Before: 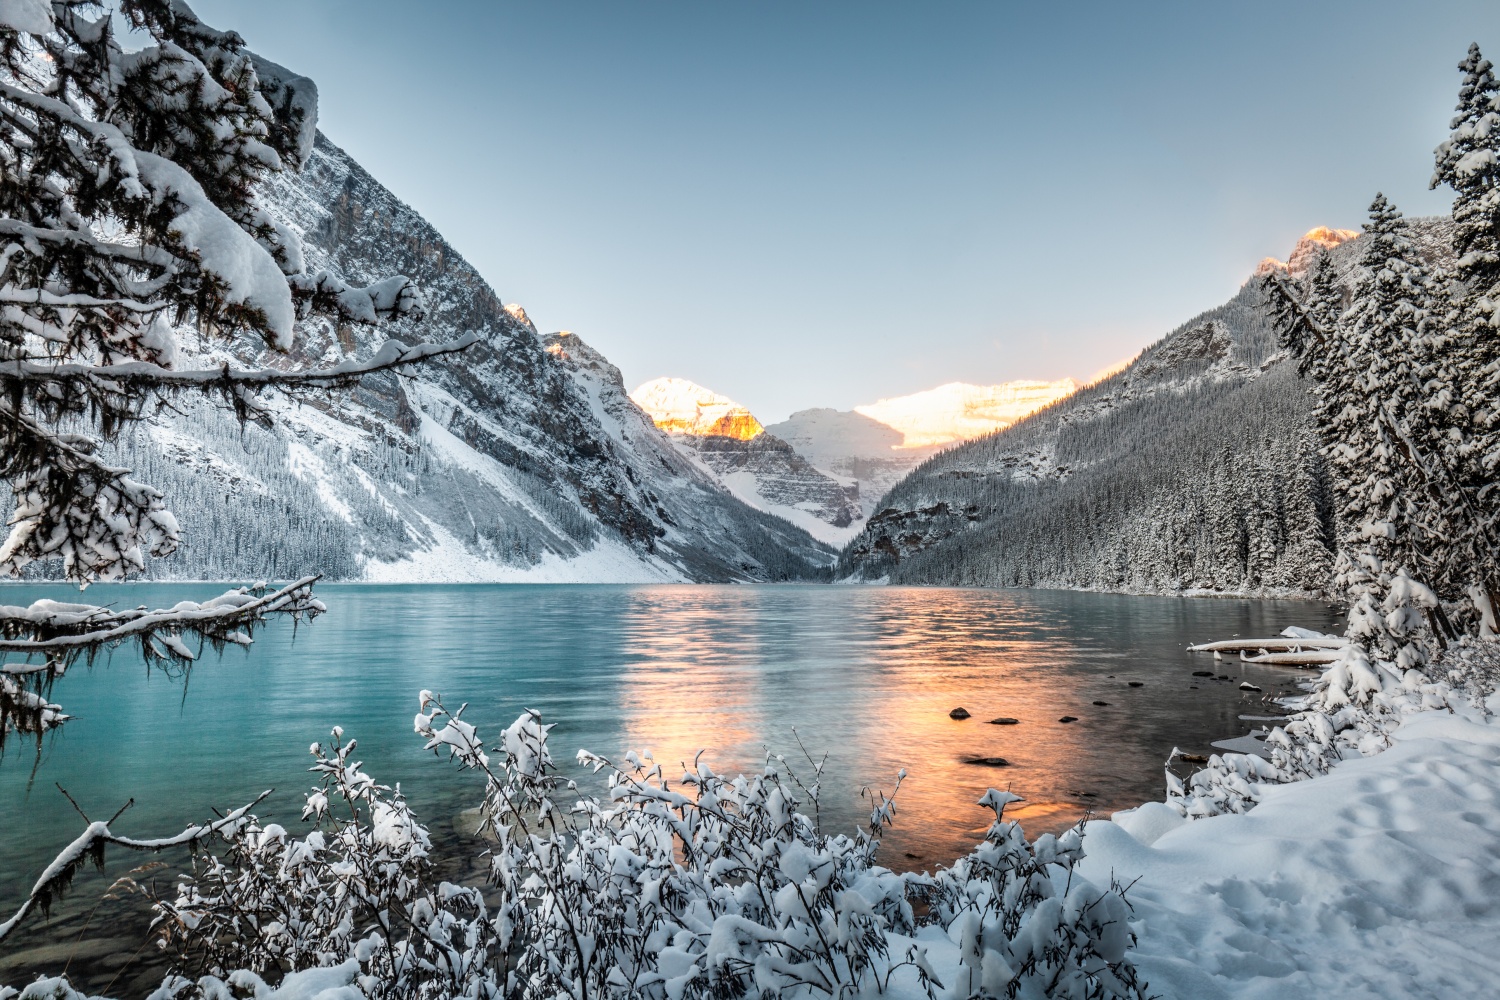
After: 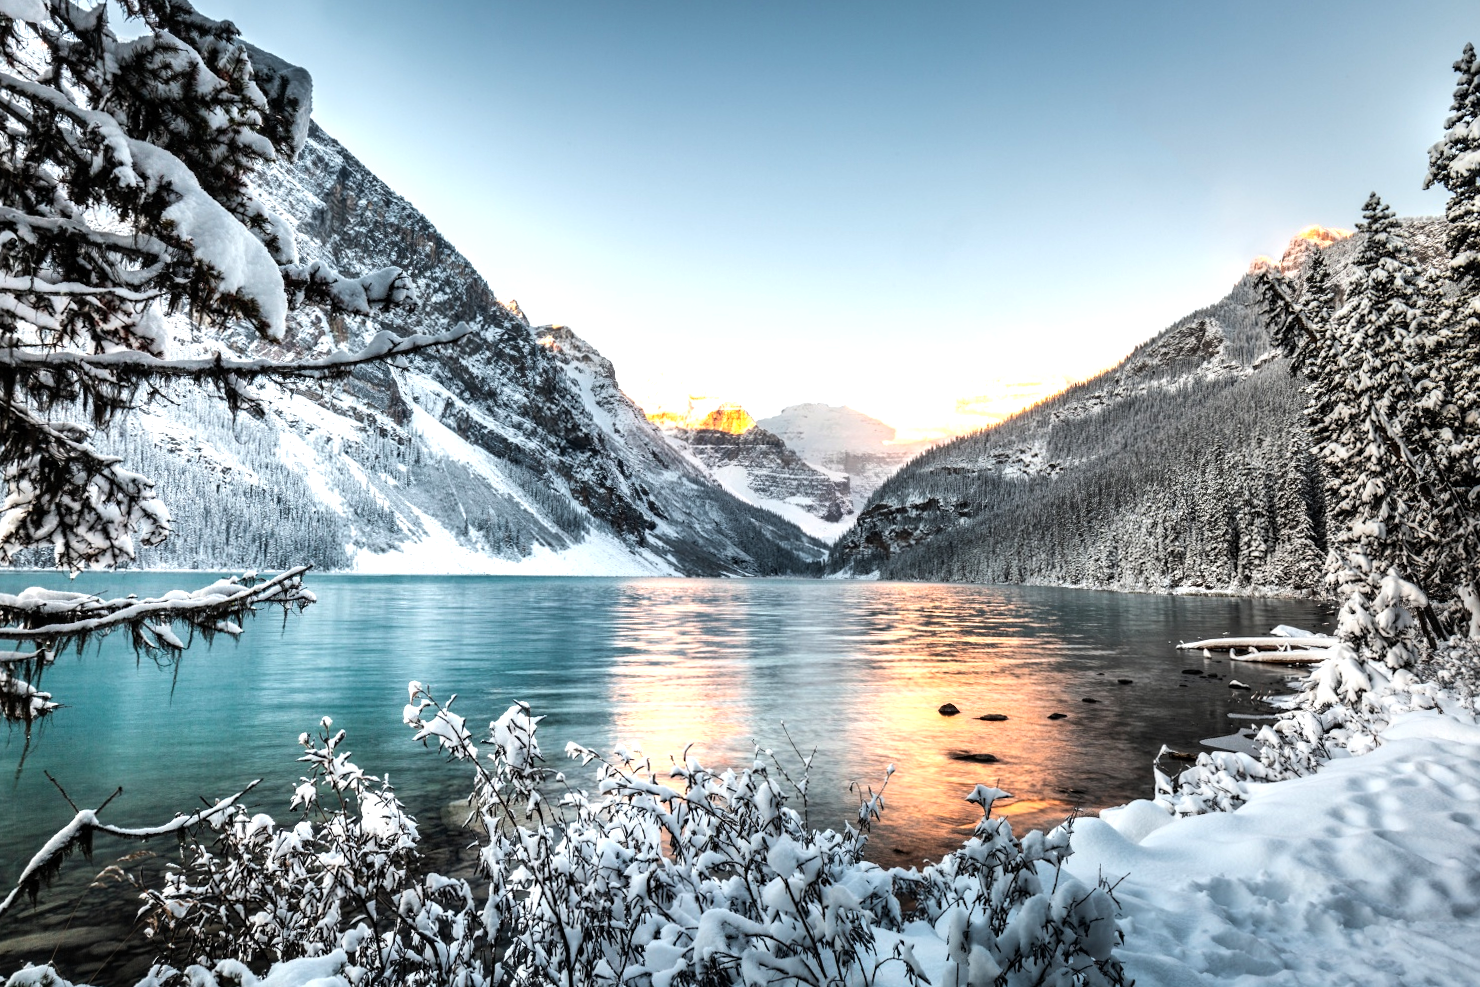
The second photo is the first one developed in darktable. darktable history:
tone equalizer: -8 EV -0.75 EV, -7 EV -0.7 EV, -6 EV -0.6 EV, -5 EV -0.4 EV, -3 EV 0.4 EV, -2 EV 0.6 EV, -1 EV 0.7 EV, +0 EV 0.75 EV, edges refinement/feathering 500, mask exposure compensation -1.57 EV, preserve details no
shadows and highlights: shadows 32, highlights -32, soften with gaussian
crop and rotate: angle -0.5°
